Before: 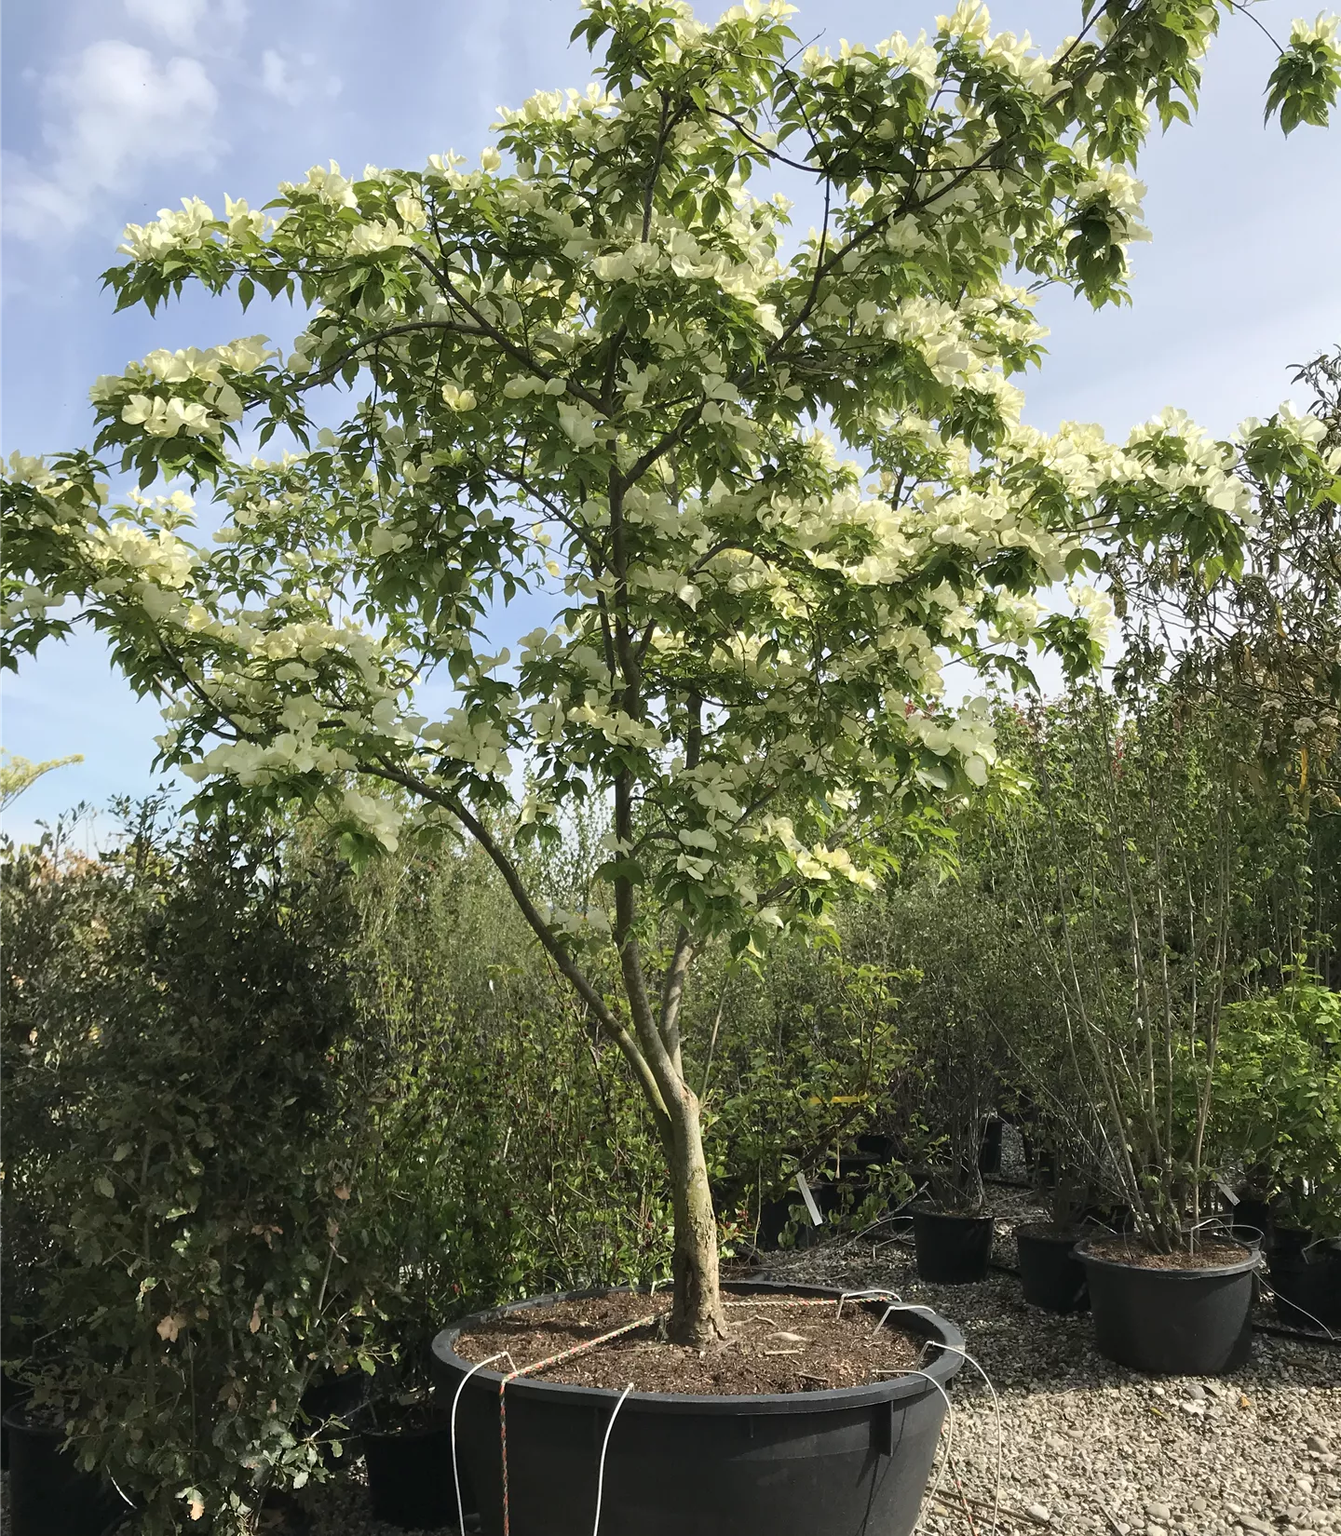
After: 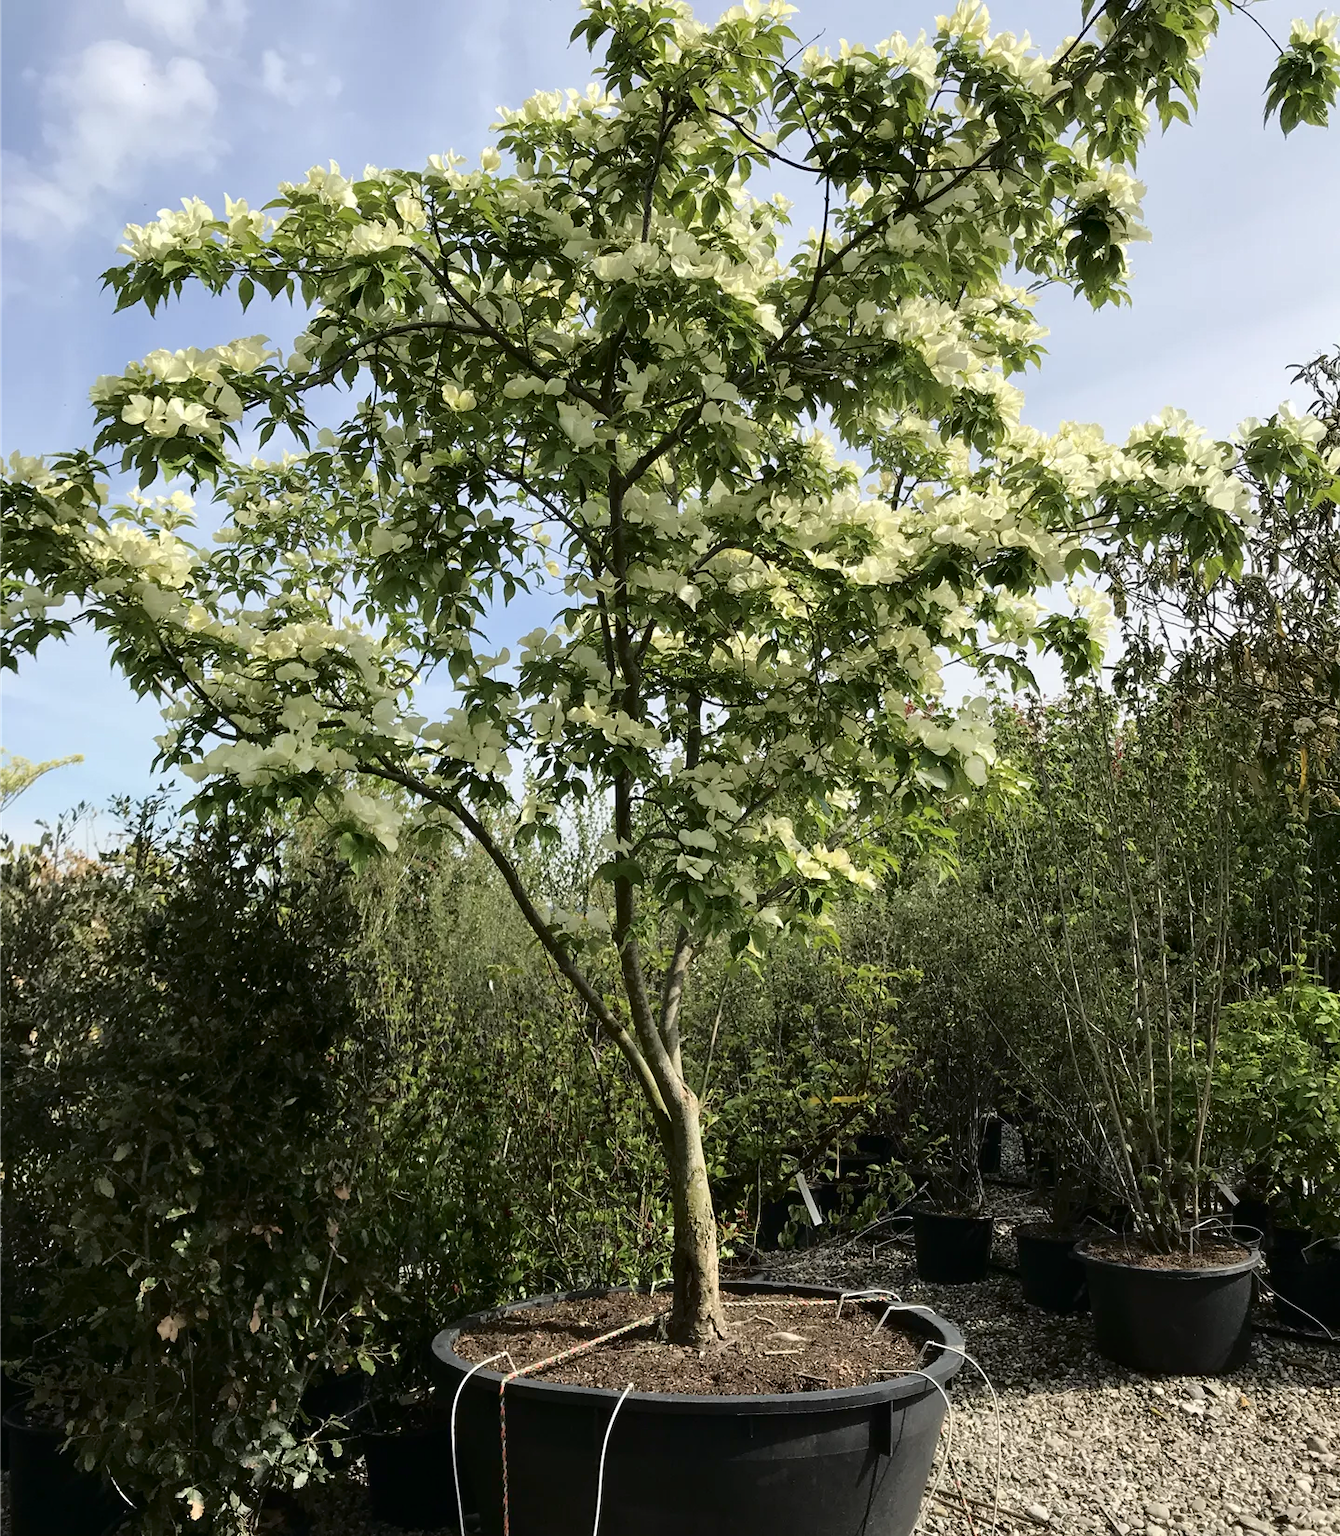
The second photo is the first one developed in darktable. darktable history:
fill light: exposure -2 EV, width 8.6
shadows and highlights: shadows 4.1, highlights -17.6, soften with gaussian
